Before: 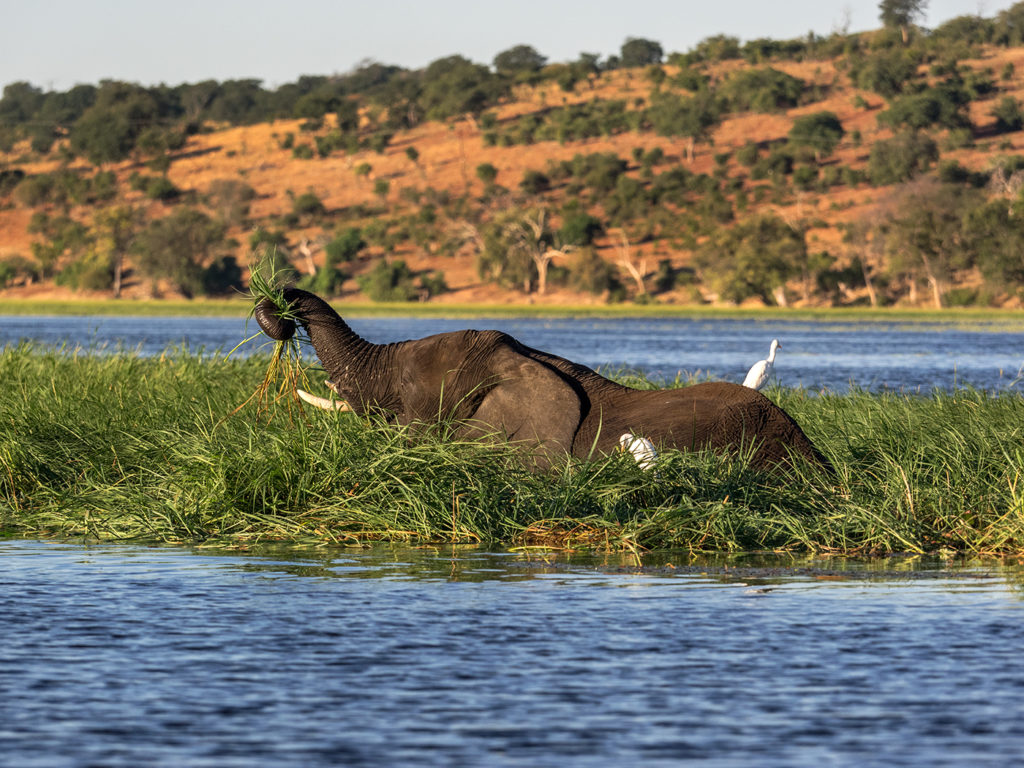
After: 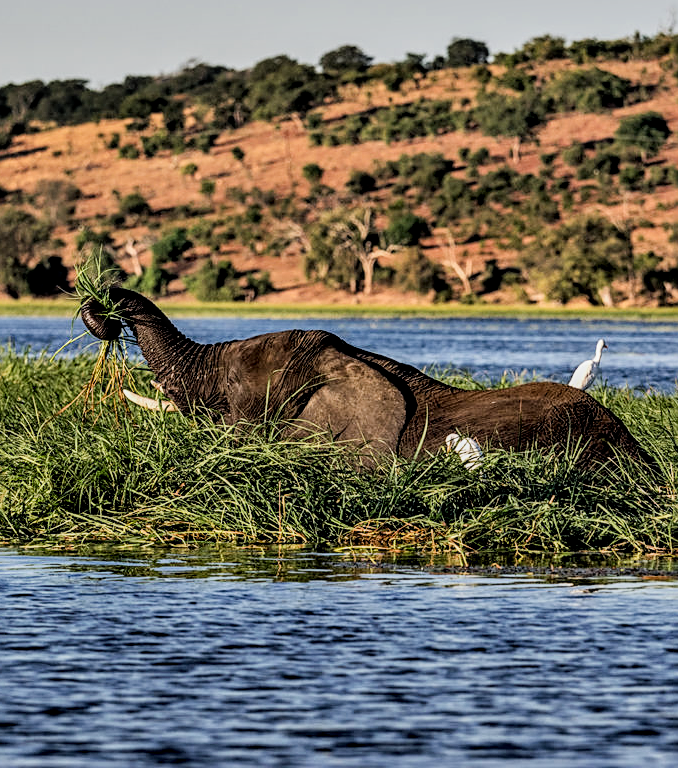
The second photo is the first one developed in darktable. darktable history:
contrast equalizer: y [[0.6 ×6], [0.55 ×6], [0 ×6], [0 ×6], [0 ×6]]
crop: left 17.03%, right 16.599%
local contrast: on, module defaults
sharpen: on, module defaults
exposure: compensate highlight preservation false
filmic rgb: black relative exposure -7.65 EV, white relative exposure 4.56 EV, hardness 3.61
